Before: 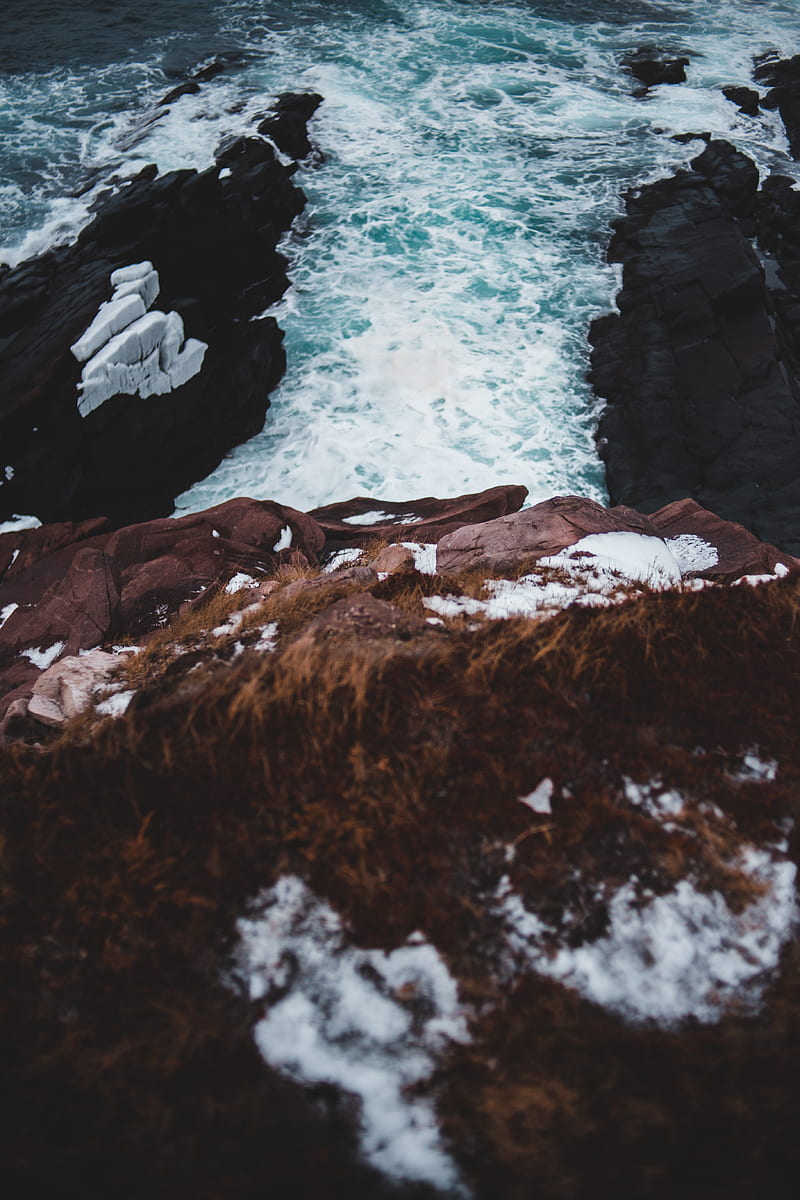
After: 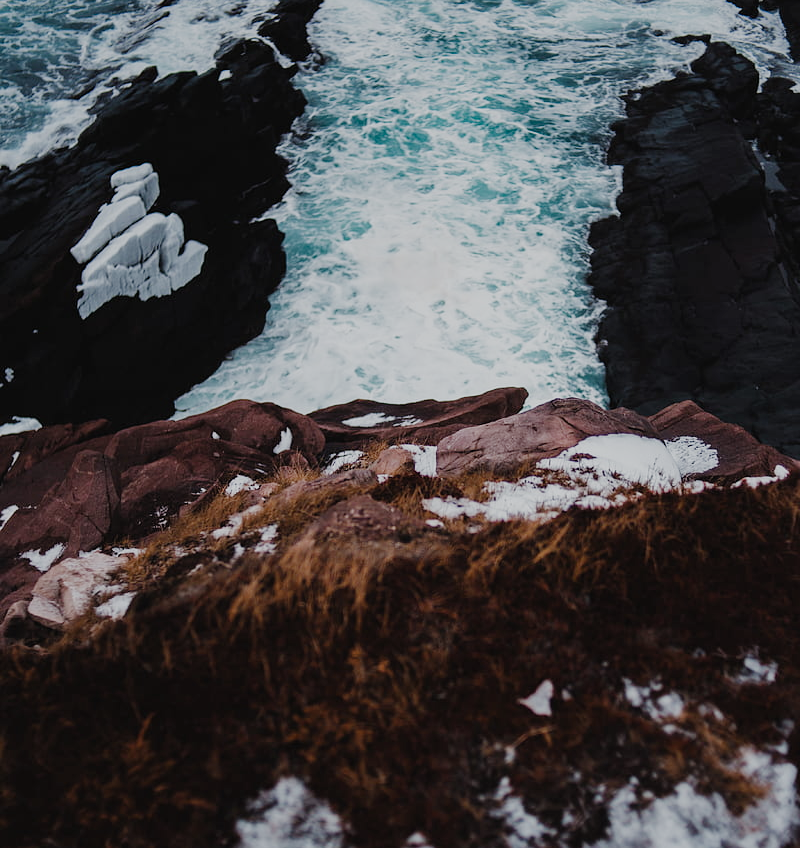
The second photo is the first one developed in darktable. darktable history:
crop and rotate: top 8.171%, bottom 21.086%
filmic rgb: black relative exposure -7.65 EV, white relative exposure 4.56 EV, hardness 3.61, add noise in highlights 0, preserve chrominance no, color science v3 (2019), use custom middle-gray values true, contrast in highlights soft
exposure: exposure -0.056 EV, compensate highlight preservation false
tone equalizer: mask exposure compensation -0.514 EV
